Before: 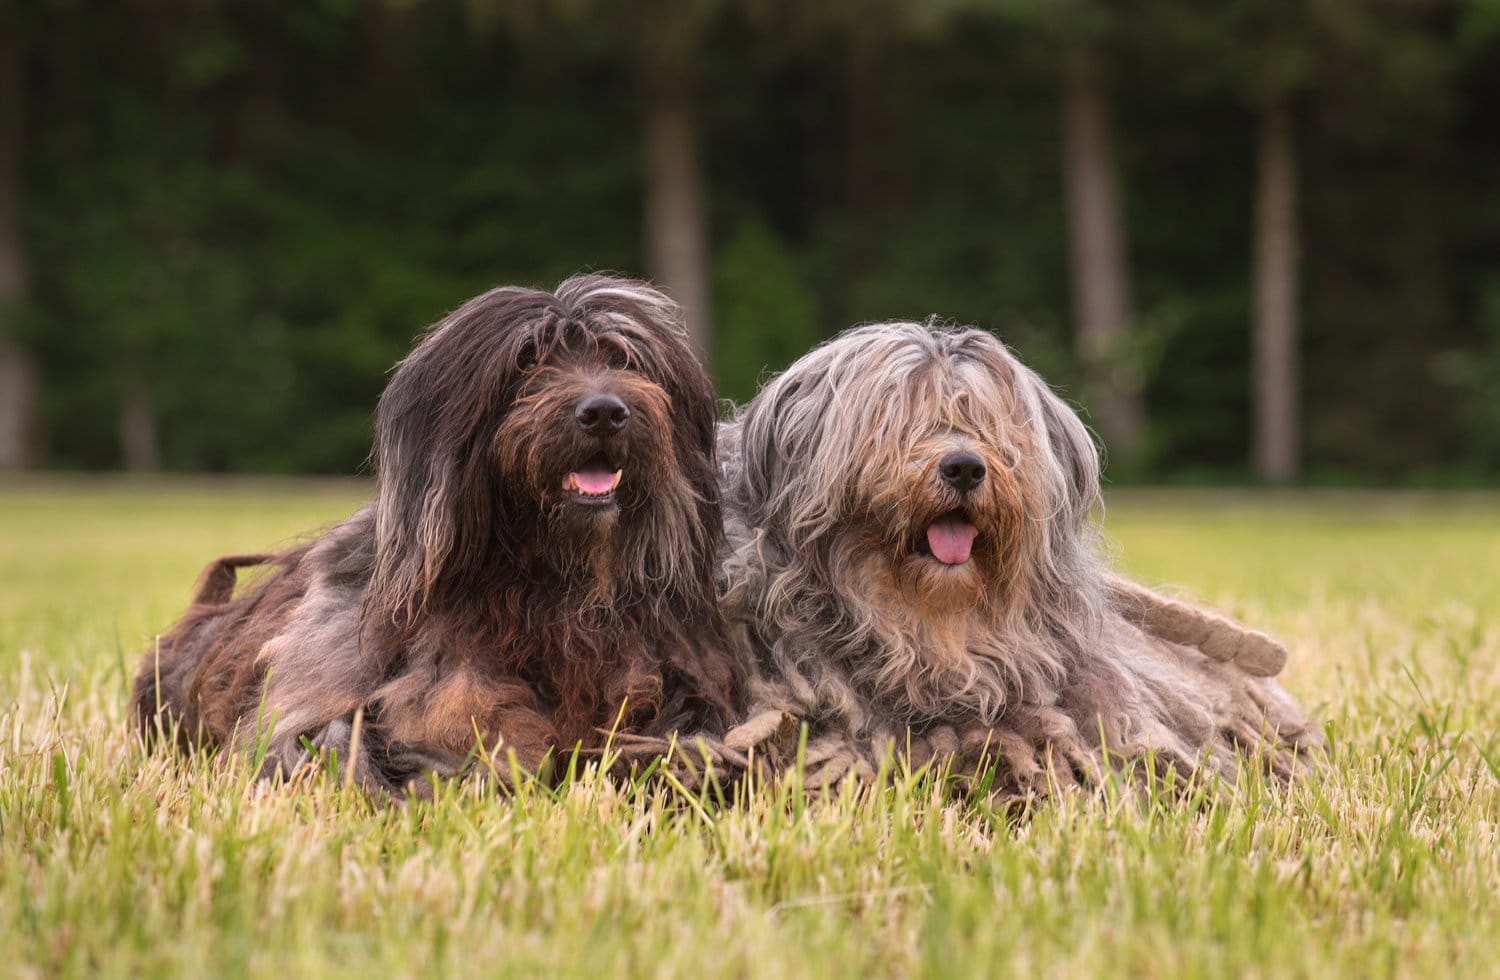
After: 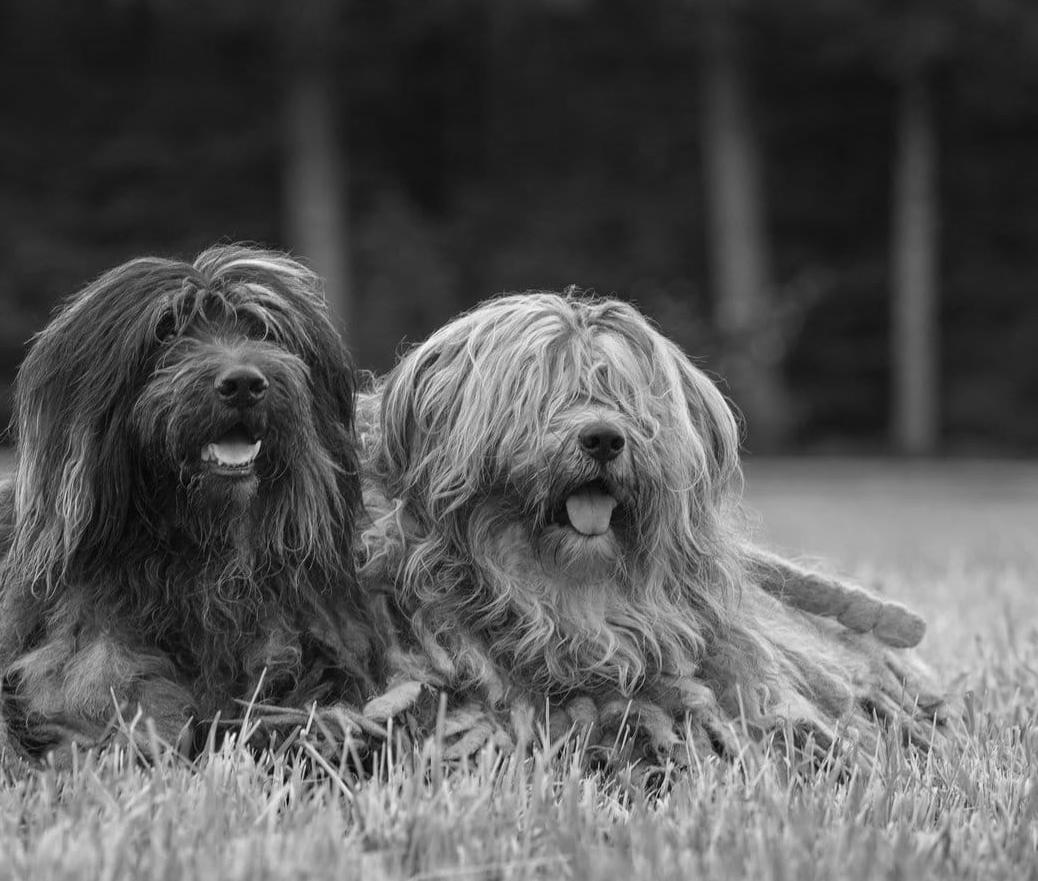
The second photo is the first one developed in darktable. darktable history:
crop and rotate: left 24.106%, top 3.106%, right 6.643%, bottom 6.906%
color calibration: output gray [0.21, 0.42, 0.37, 0], illuminant as shot in camera, x 0.358, y 0.373, temperature 4628.91 K
